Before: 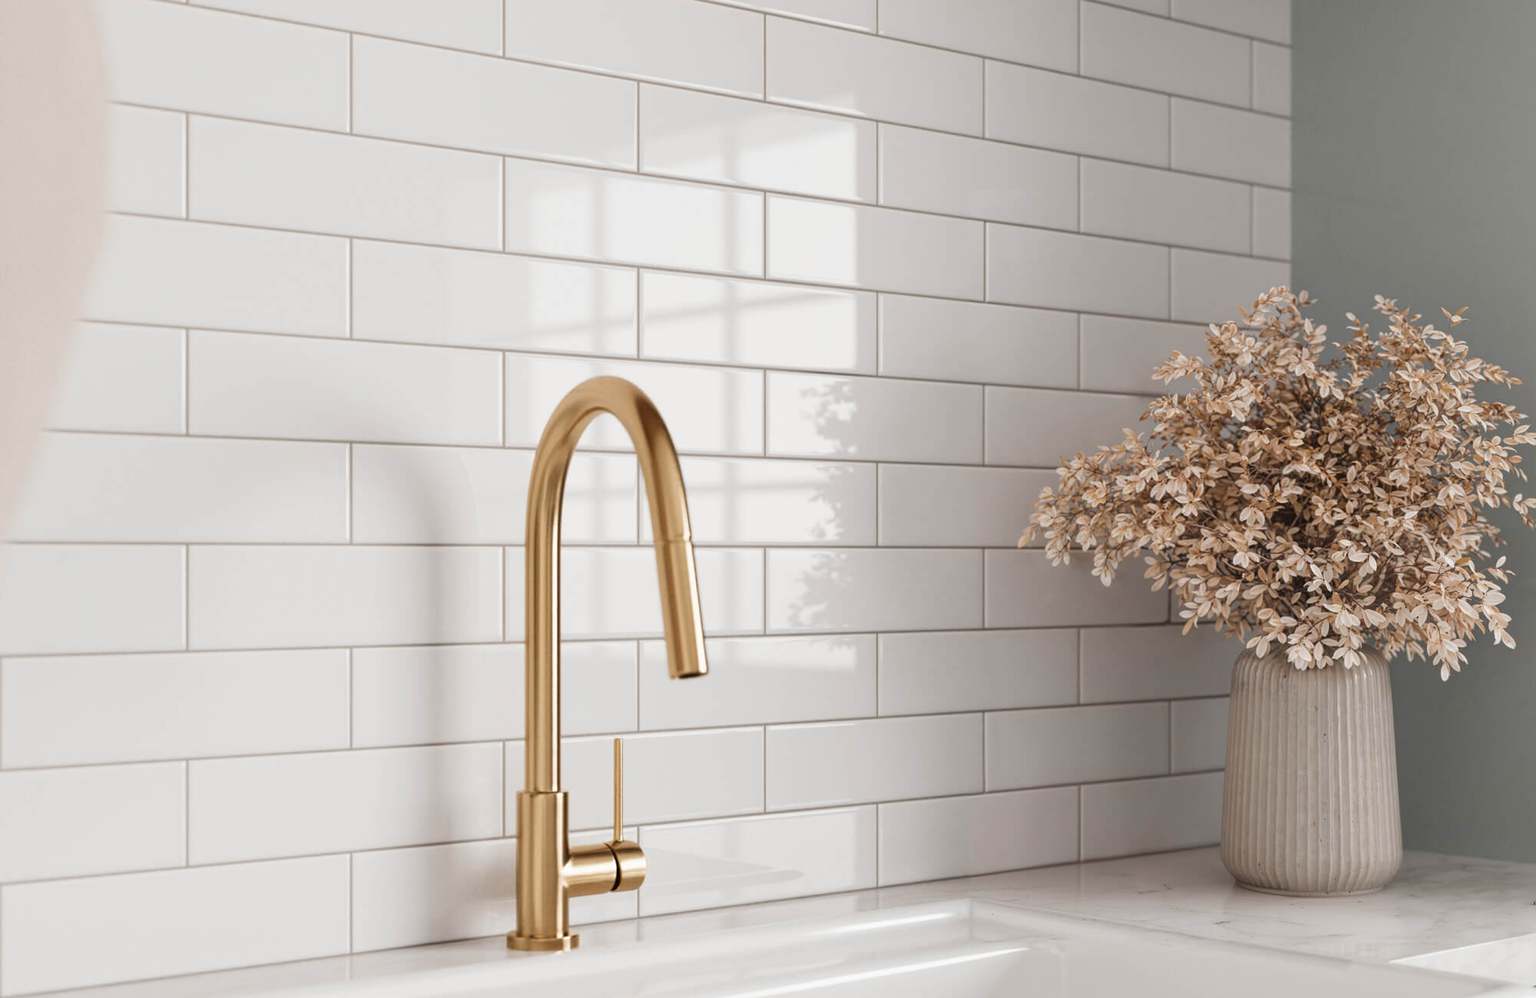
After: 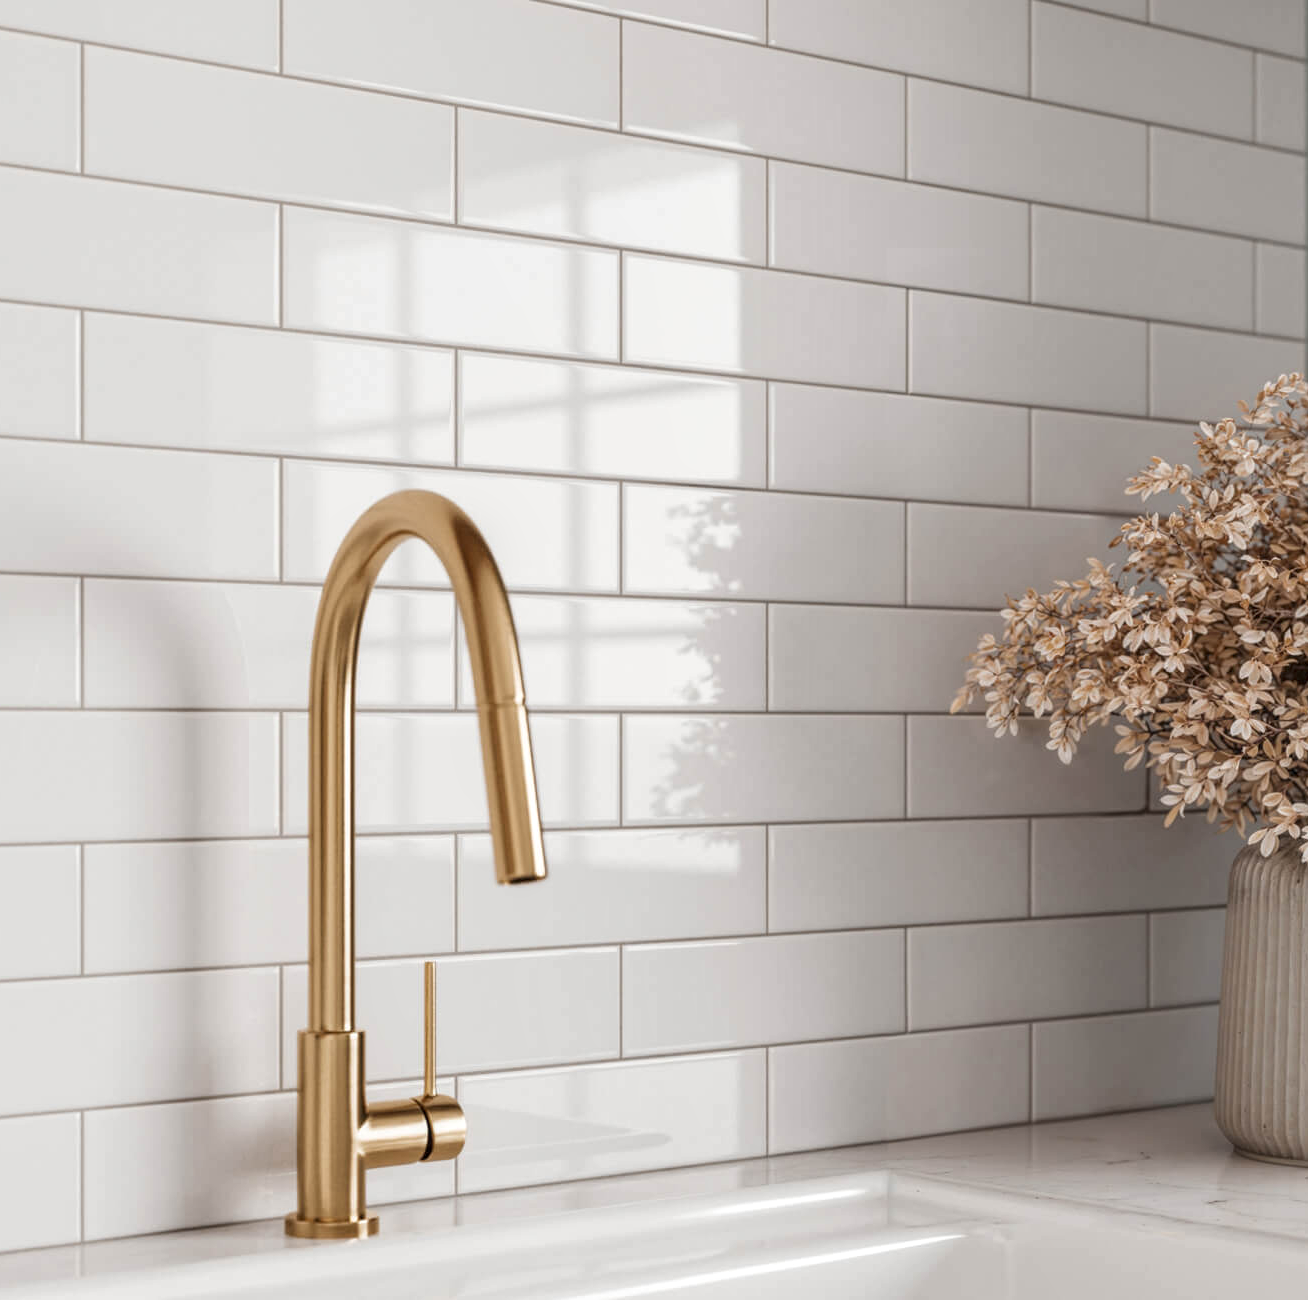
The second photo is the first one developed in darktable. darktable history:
crop and rotate: left 18.765%, right 15.811%
local contrast: on, module defaults
